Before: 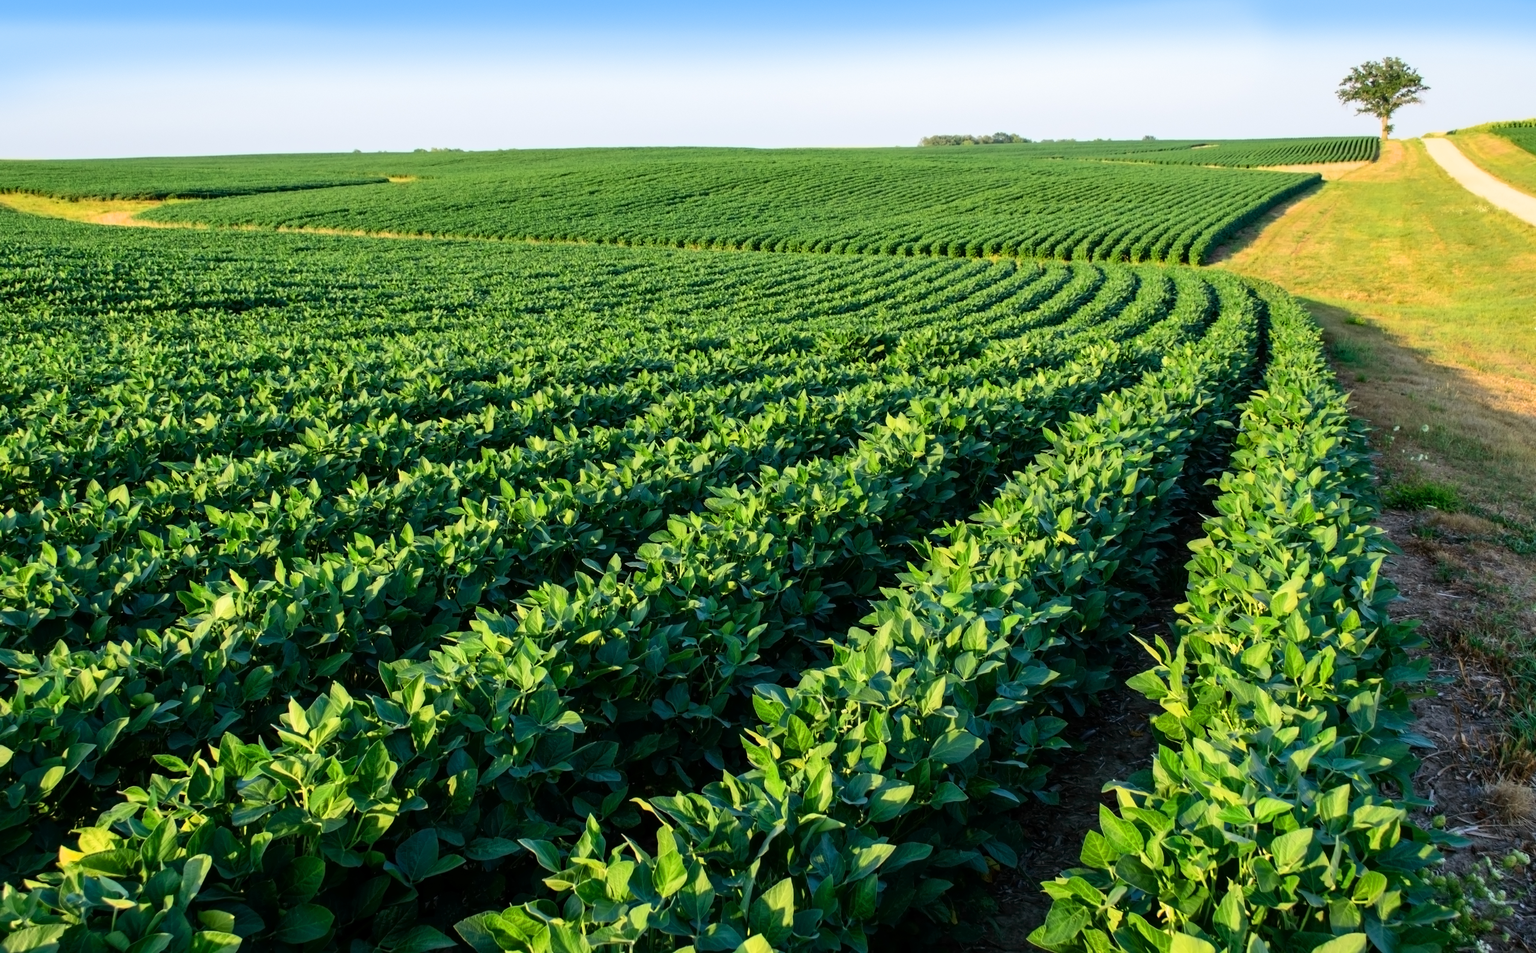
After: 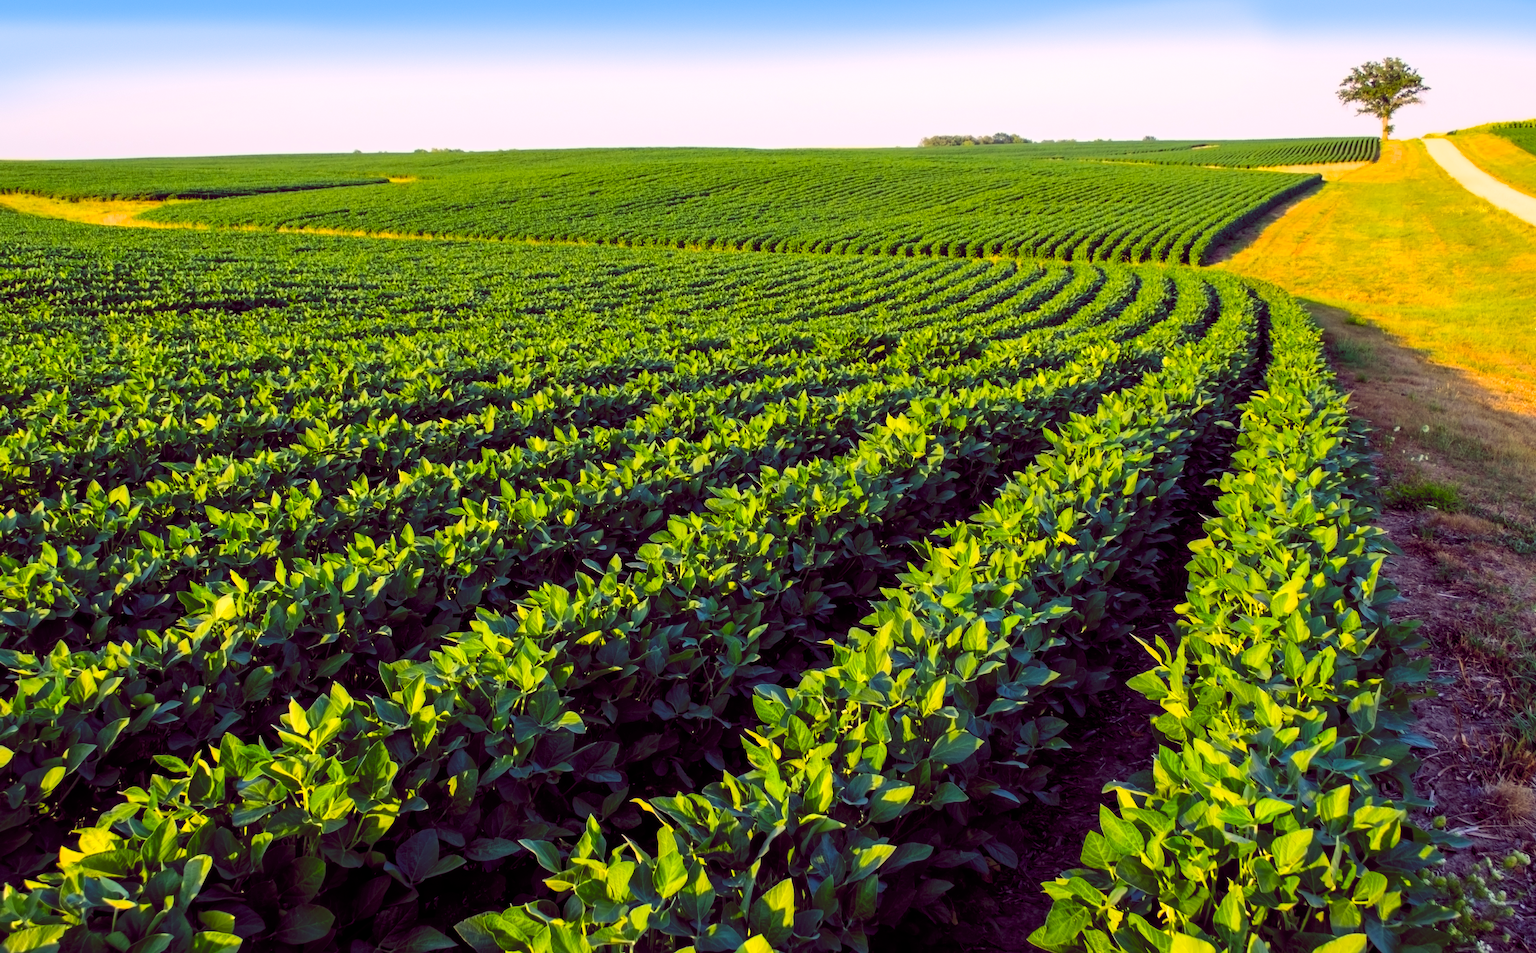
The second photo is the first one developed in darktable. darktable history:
color balance rgb: shadows lift › chroma 6.43%, shadows lift › hue 305.74°, highlights gain › chroma 2.43%, highlights gain › hue 35.74°, global offset › chroma 0.28%, global offset › hue 320.29°, linear chroma grading › global chroma 5.5%, perceptual saturation grading › global saturation 30%, contrast 5.15%
